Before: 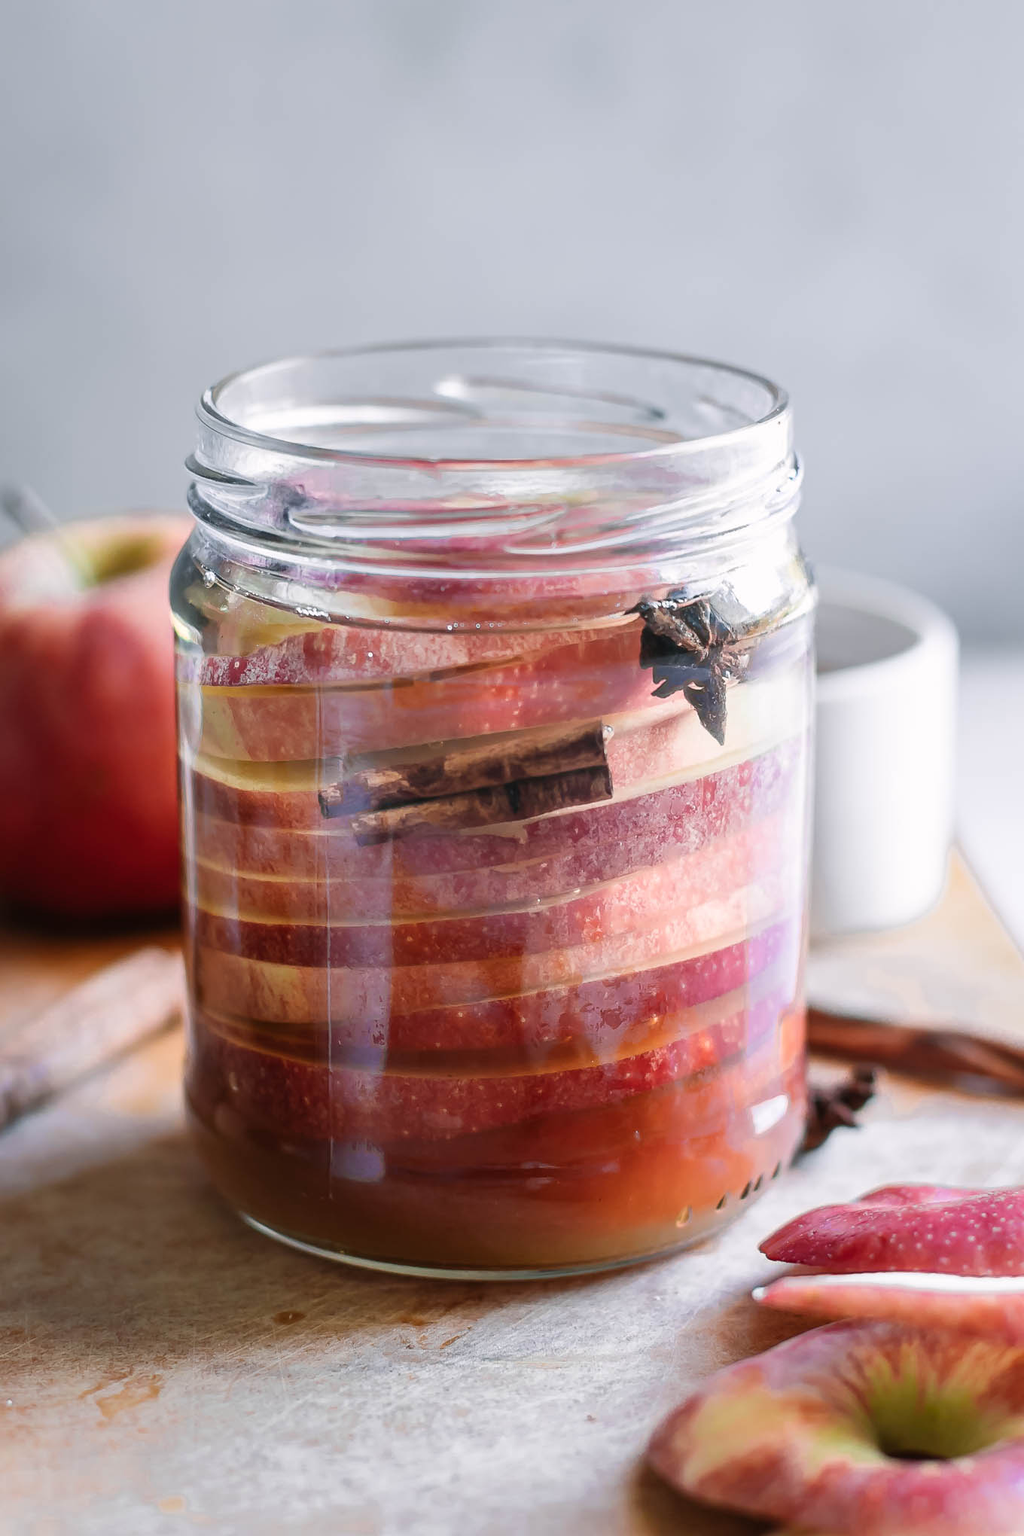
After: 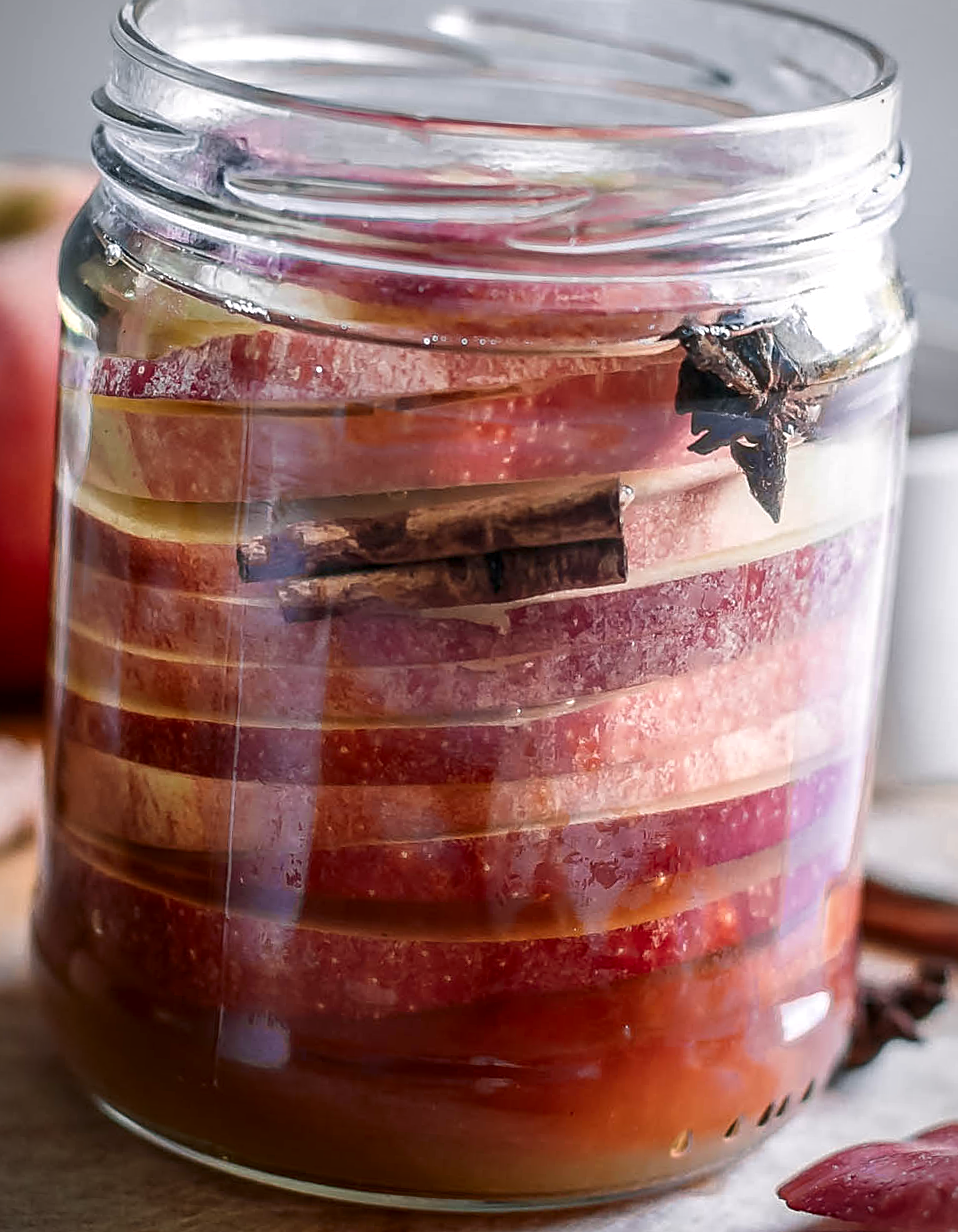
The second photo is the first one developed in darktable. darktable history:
vignetting: fall-off start 100.11%, fall-off radius 65.29%, automatic ratio true
sharpen: on, module defaults
local contrast: on, module defaults
contrast brightness saturation: brightness -0.097
crop and rotate: angle -4.09°, left 9.729%, top 21.172%, right 12.451%, bottom 12.104%
